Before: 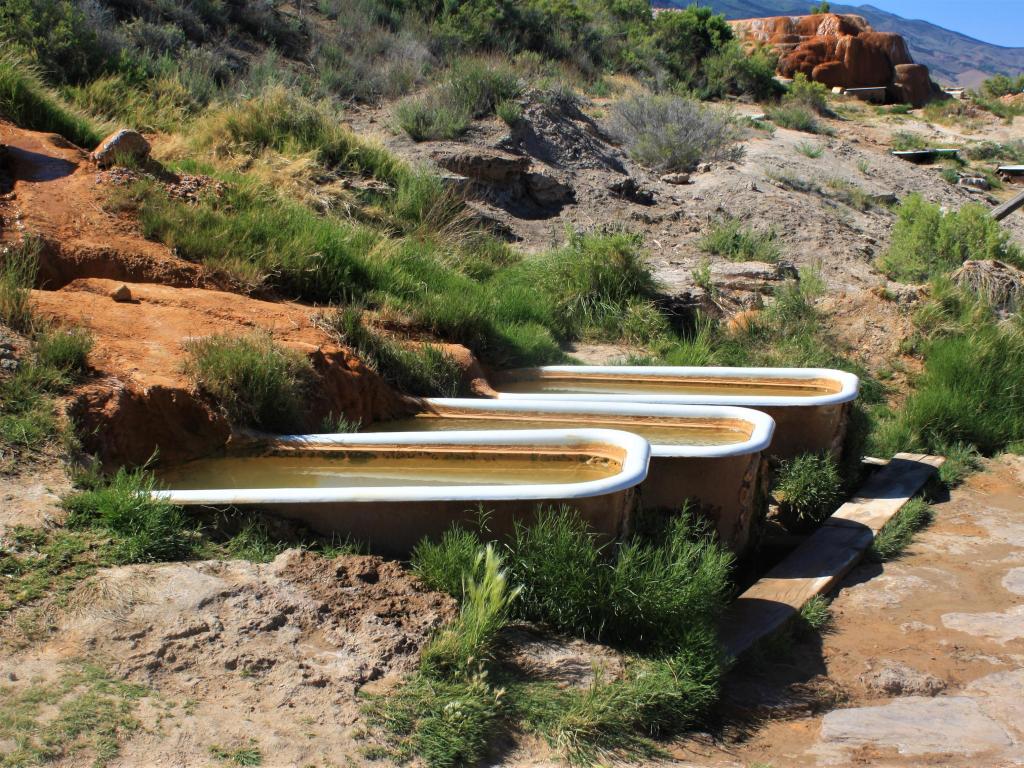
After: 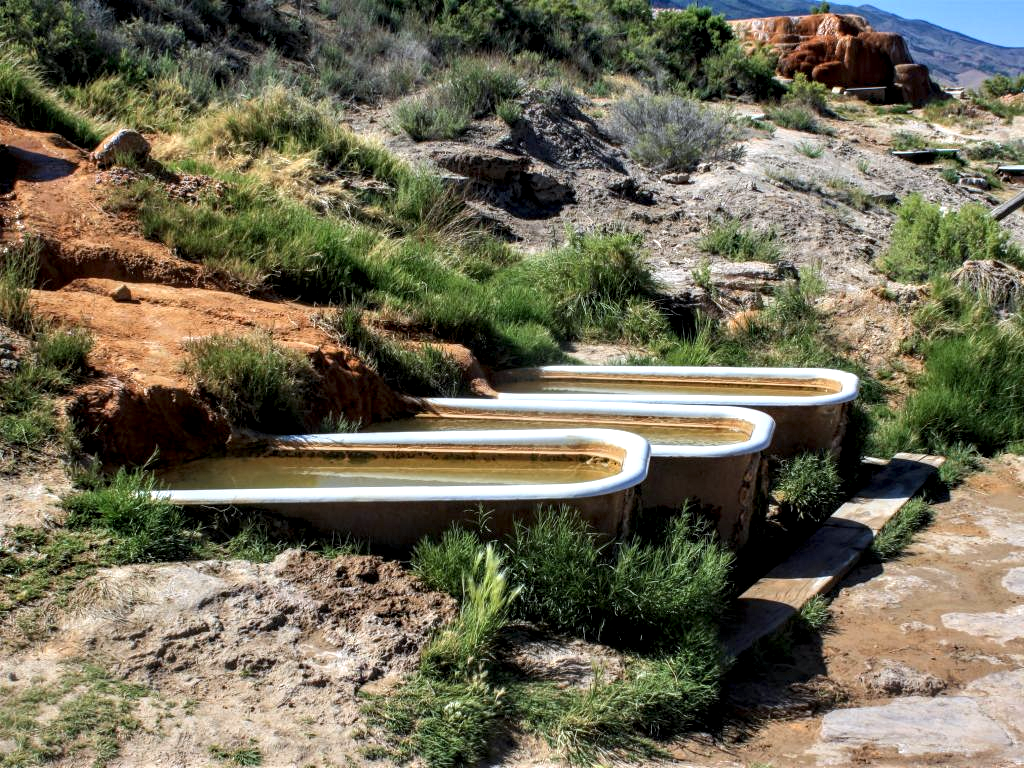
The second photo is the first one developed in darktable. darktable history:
white balance: red 0.967, blue 1.049
local contrast: highlights 60%, shadows 60%, detail 160%
